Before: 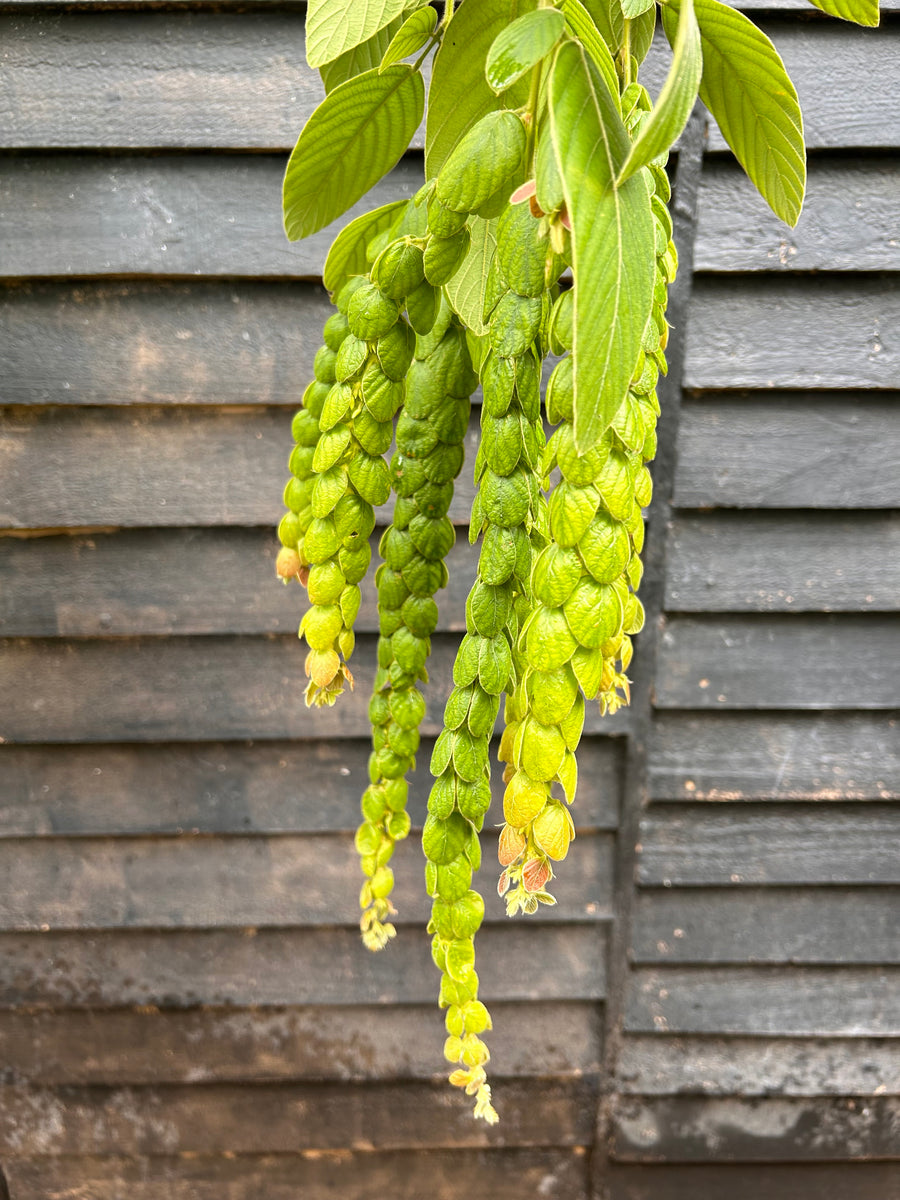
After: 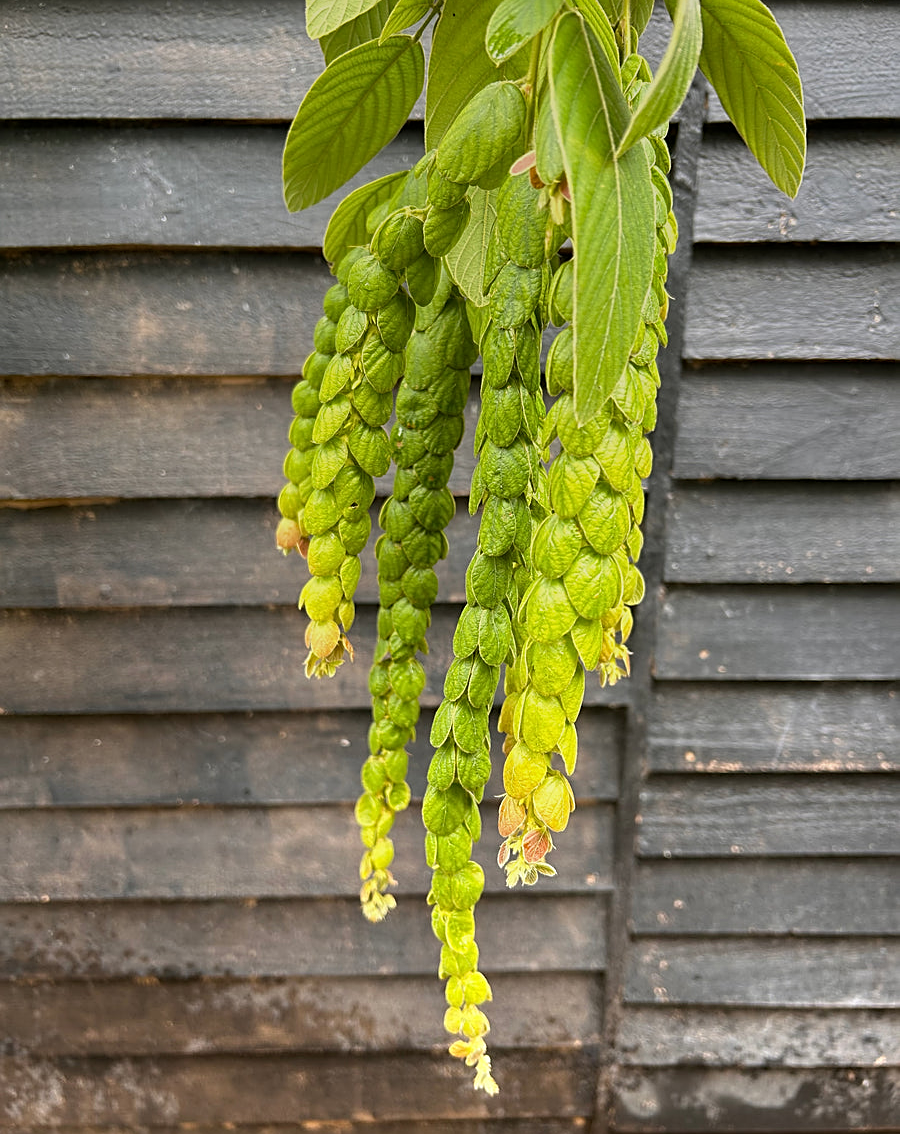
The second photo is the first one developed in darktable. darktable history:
sharpen: on, module defaults
base curve: preserve colors none
graduated density: rotation -0.352°, offset 57.64
crop and rotate: top 2.479%, bottom 3.018%
